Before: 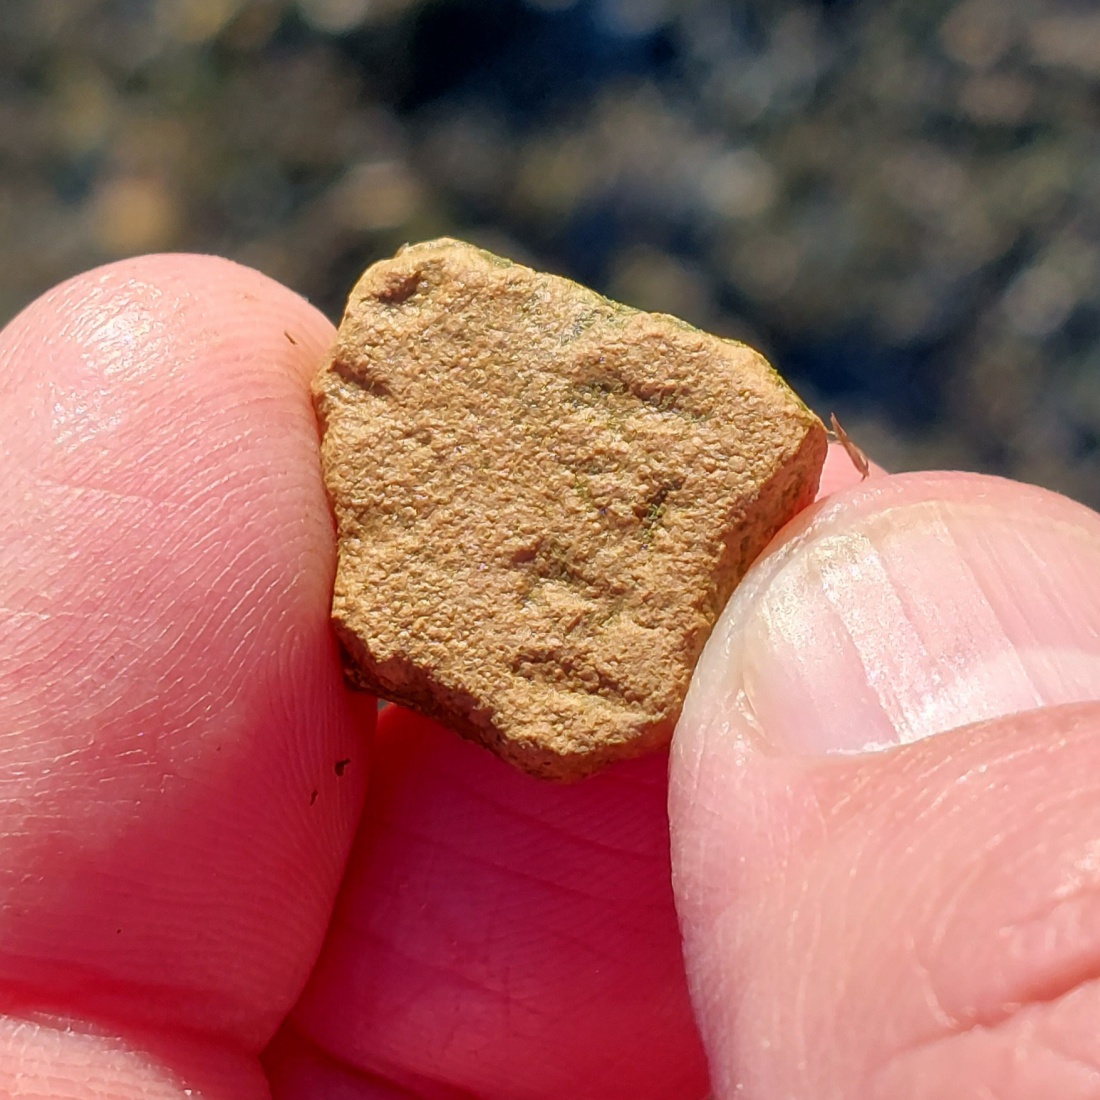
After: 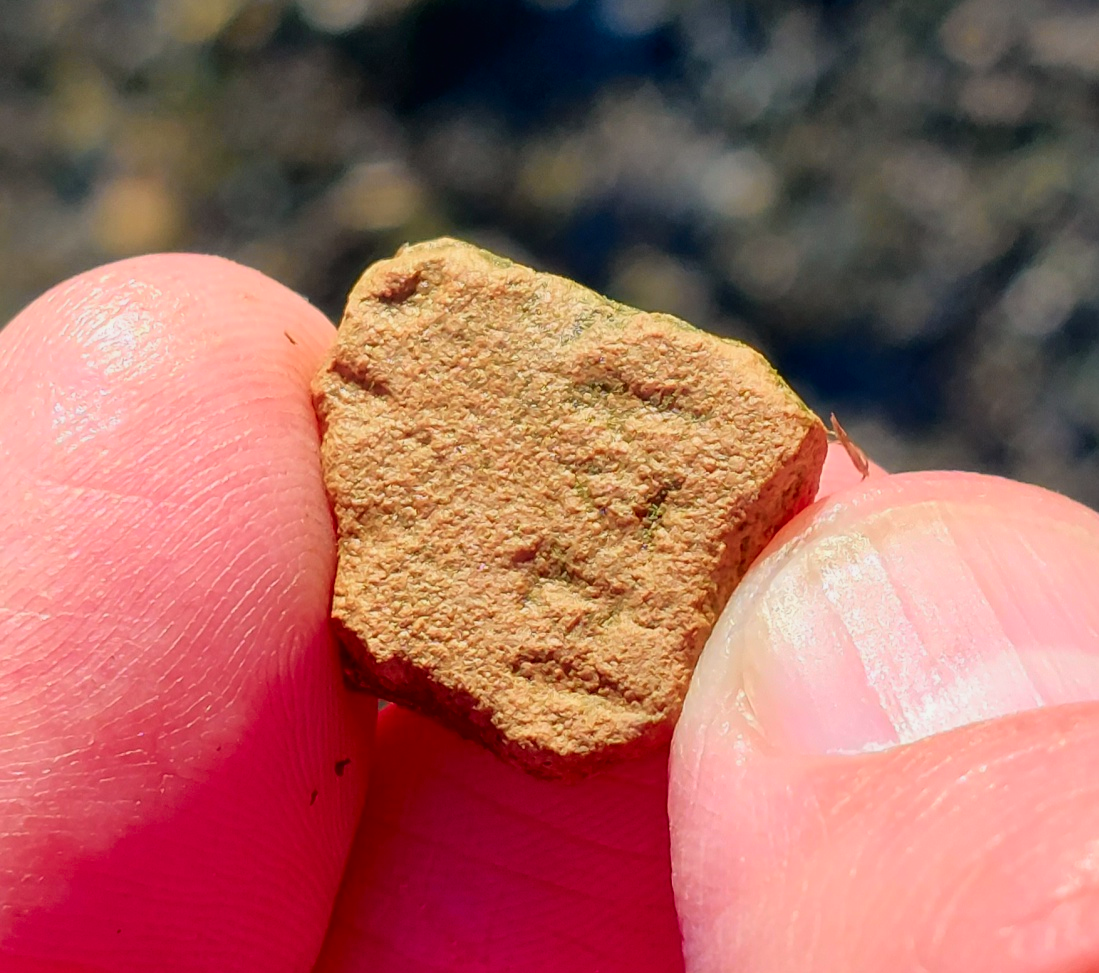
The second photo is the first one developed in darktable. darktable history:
crop and rotate: top 0%, bottom 11.521%
tone curve: curves: ch0 [(0, 0.008) (0.046, 0.032) (0.151, 0.108) (0.367, 0.379) (0.496, 0.526) (0.771, 0.786) (0.857, 0.85) (1, 0.965)]; ch1 [(0, 0) (0.248, 0.252) (0.388, 0.383) (0.482, 0.478) (0.499, 0.499) (0.518, 0.518) (0.544, 0.552) (0.585, 0.617) (0.683, 0.735) (0.823, 0.894) (1, 1)]; ch2 [(0, 0) (0.302, 0.284) (0.427, 0.417) (0.473, 0.47) (0.503, 0.503) (0.523, 0.518) (0.55, 0.563) (0.624, 0.643) (0.753, 0.764) (1, 1)], color space Lab, independent channels, preserve colors none
